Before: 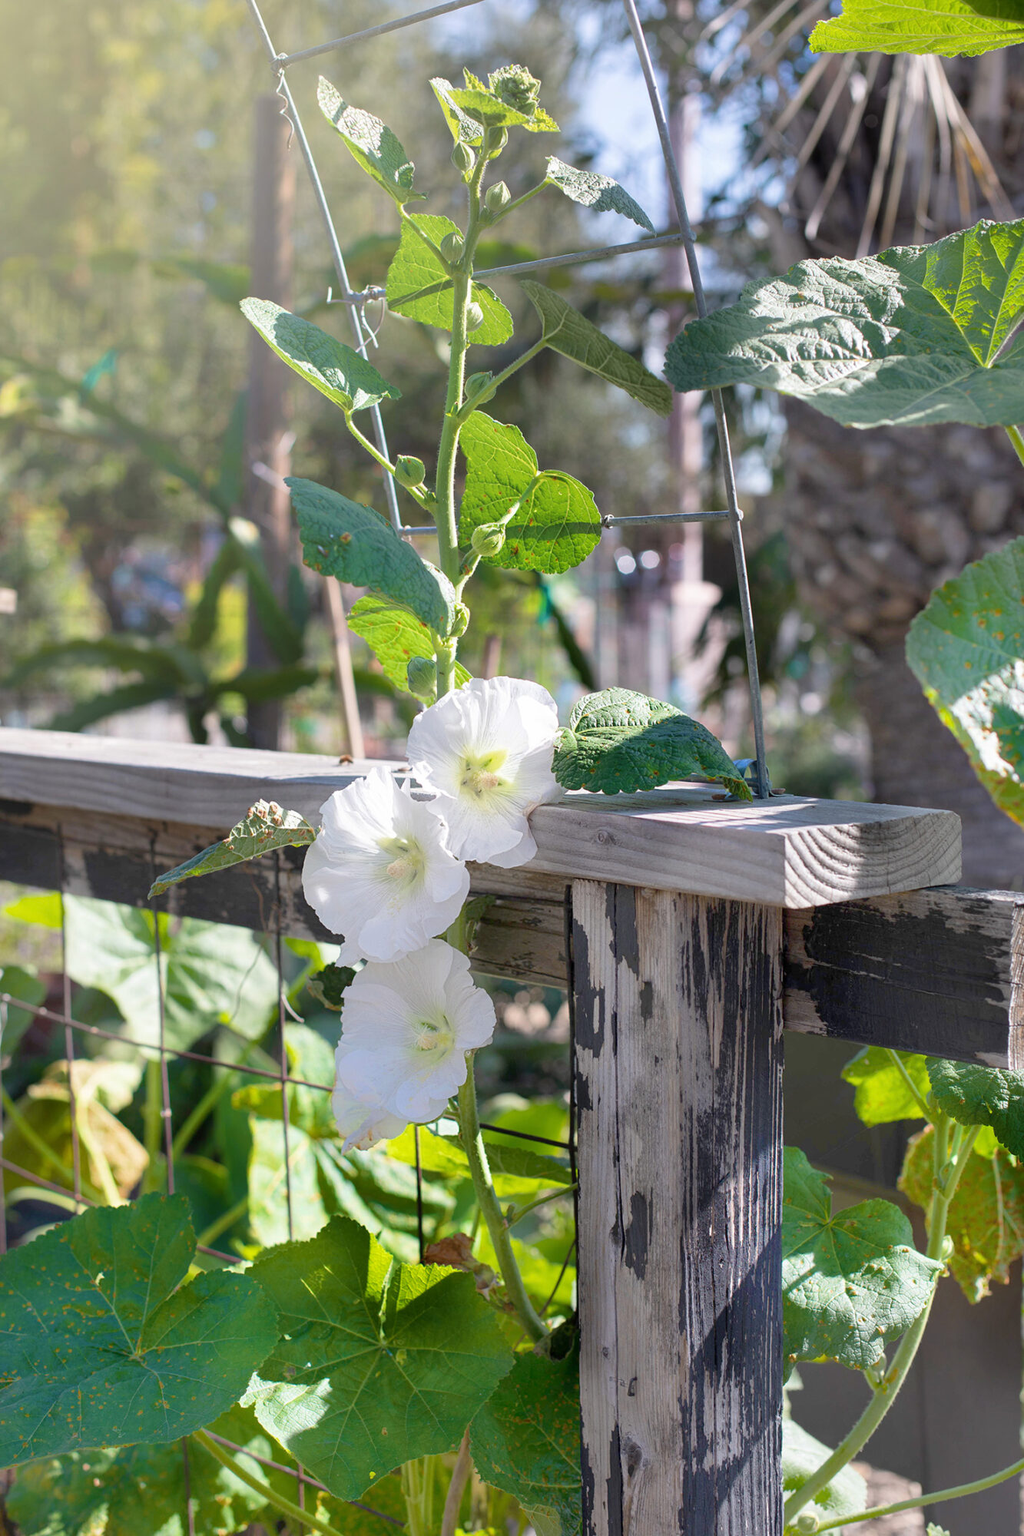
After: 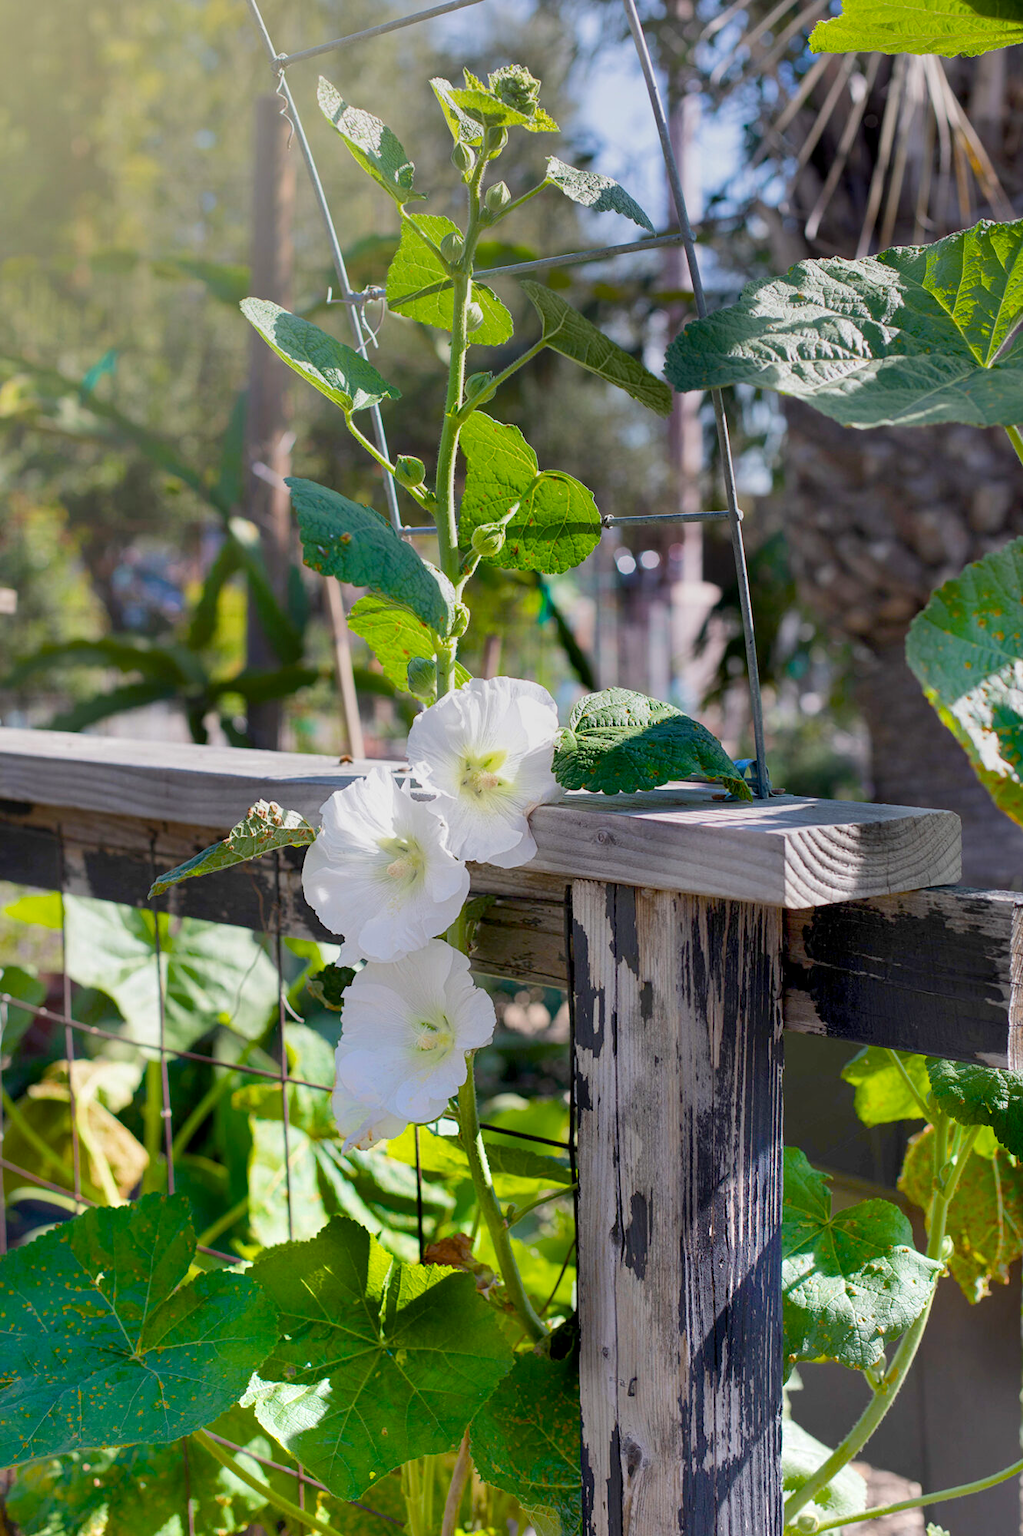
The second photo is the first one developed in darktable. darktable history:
color balance rgb: global offset › luminance -0.51%, perceptual saturation grading › global saturation 27.53%, perceptual saturation grading › highlights -25%, perceptual saturation grading › shadows 25%, perceptual brilliance grading › highlights 6.62%, perceptual brilliance grading › mid-tones 17.07%, perceptual brilliance grading › shadows -5.23%
graduated density: rotation 5.63°, offset 76.9
